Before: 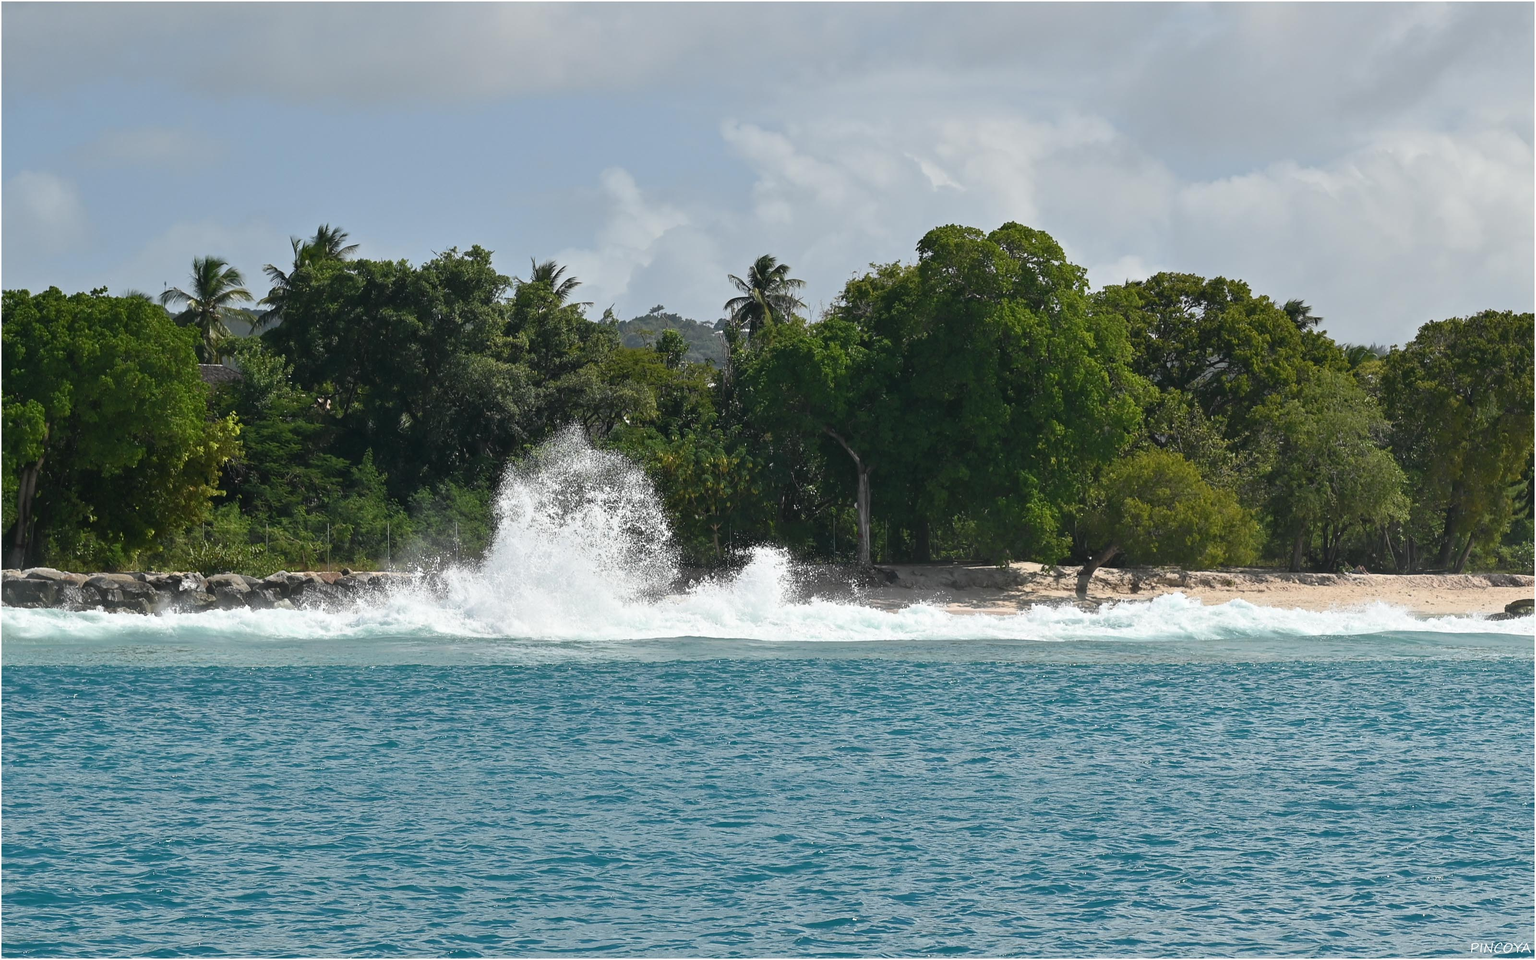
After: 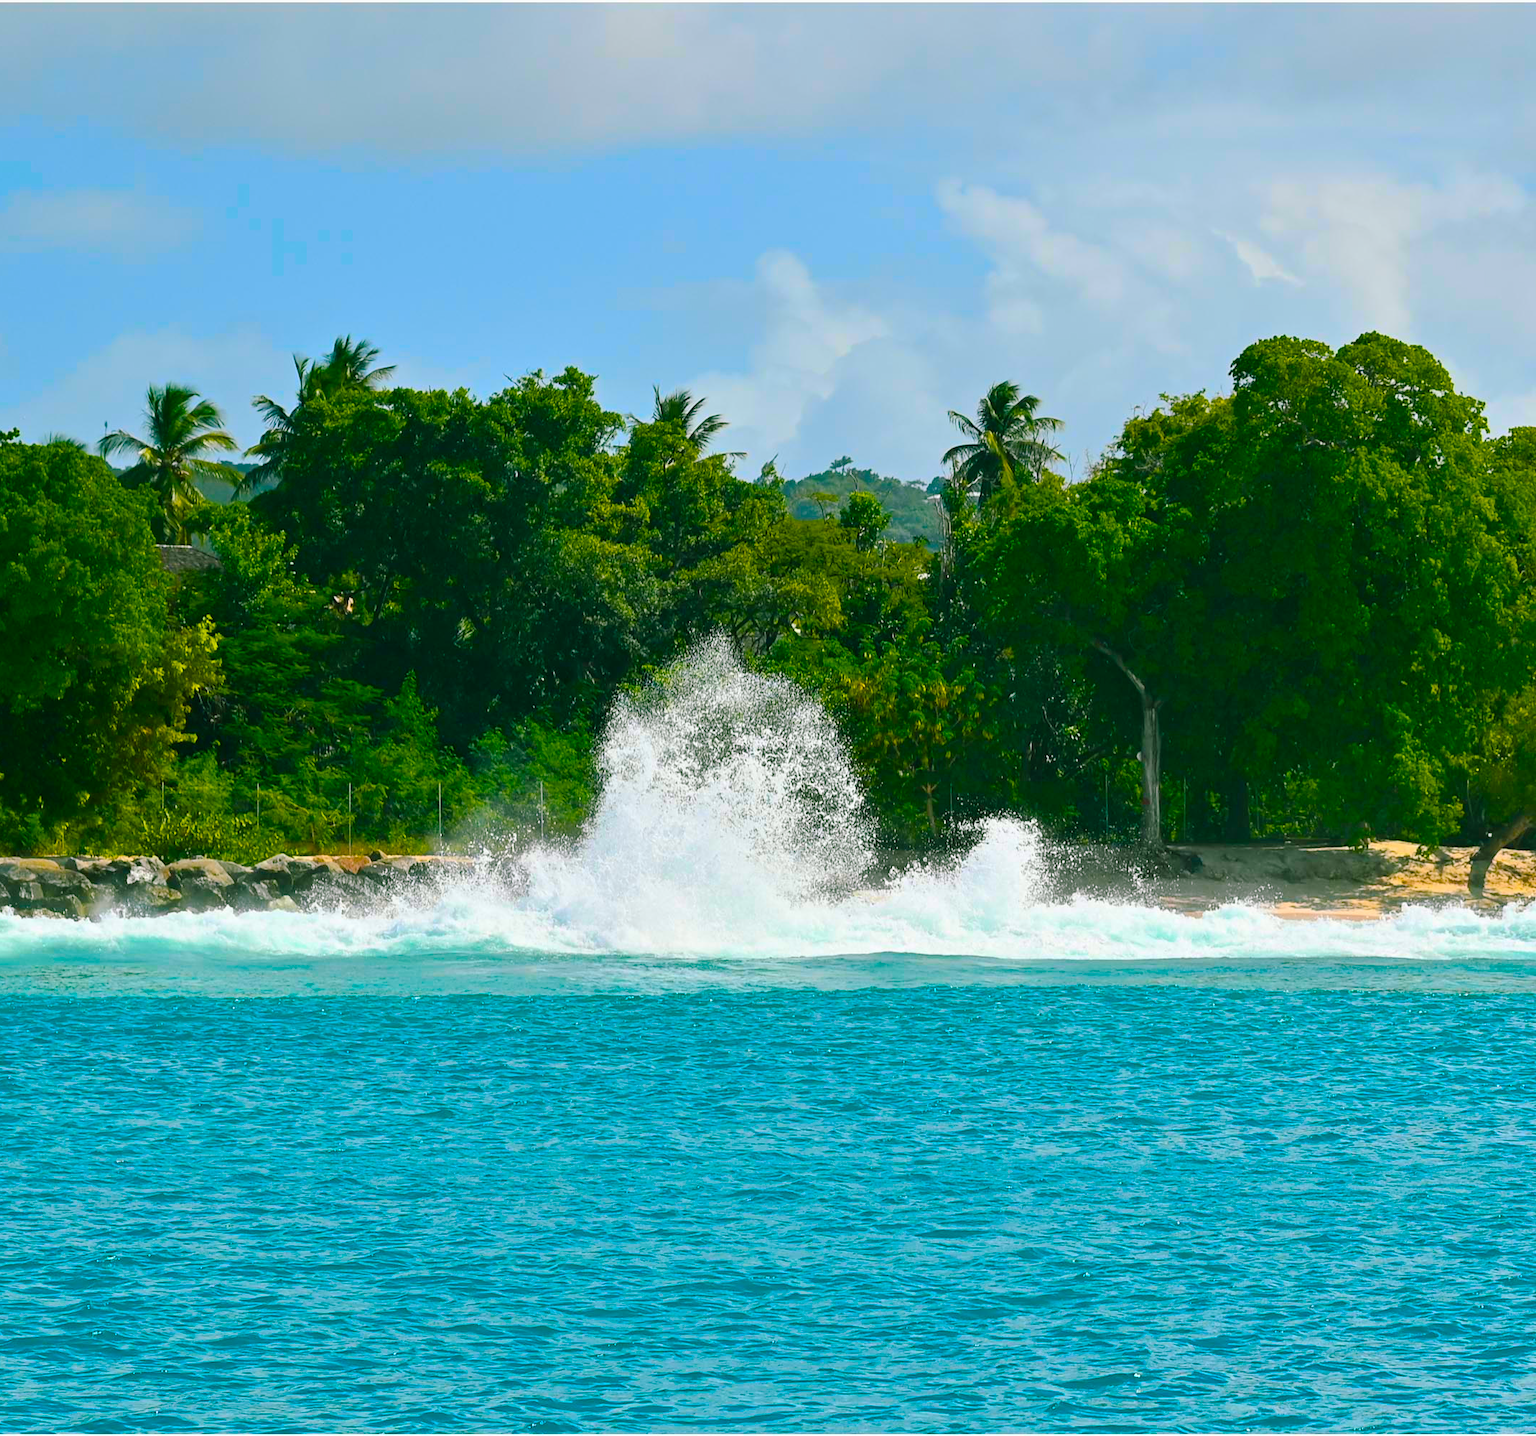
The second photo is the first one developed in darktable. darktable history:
crop and rotate: left 6.195%, right 26.938%
tone equalizer: edges refinement/feathering 500, mask exposure compensation -1.57 EV, preserve details no
contrast brightness saturation: contrast 0.097, brightness 0.039, saturation 0.089
color balance rgb: shadows lift › chroma 11.472%, shadows lift › hue 130.87°, power › chroma 0.272%, power › hue 63.2°, linear chroma grading › shadows 17.106%, linear chroma grading › highlights 62.256%, linear chroma grading › global chroma 49.615%, perceptual saturation grading › global saturation 30.714%, global vibrance 20%
tone curve: curves: ch0 [(0, 0.012) (0.036, 0.035) (0.274, 0.288) (0.504, 0.536) (0.844, 0.84) (1, 0.983)]; ch1 [(0, 0) (0.389, 0.403) (0.462, 0.486) (0.499, 0.498) (0.511, 0.502) (0.536, 0.547) (0.579, 0.578) (0.626, 0.645) (0.749, 0.781) (1, 1)]; ch2 [(0, 0) (0.457, 0.486) (0.5, 0.5) (0.557, 0.561) (0.614, 0.622) (0.704, 0.732) (1, 1)], preserve colors none
